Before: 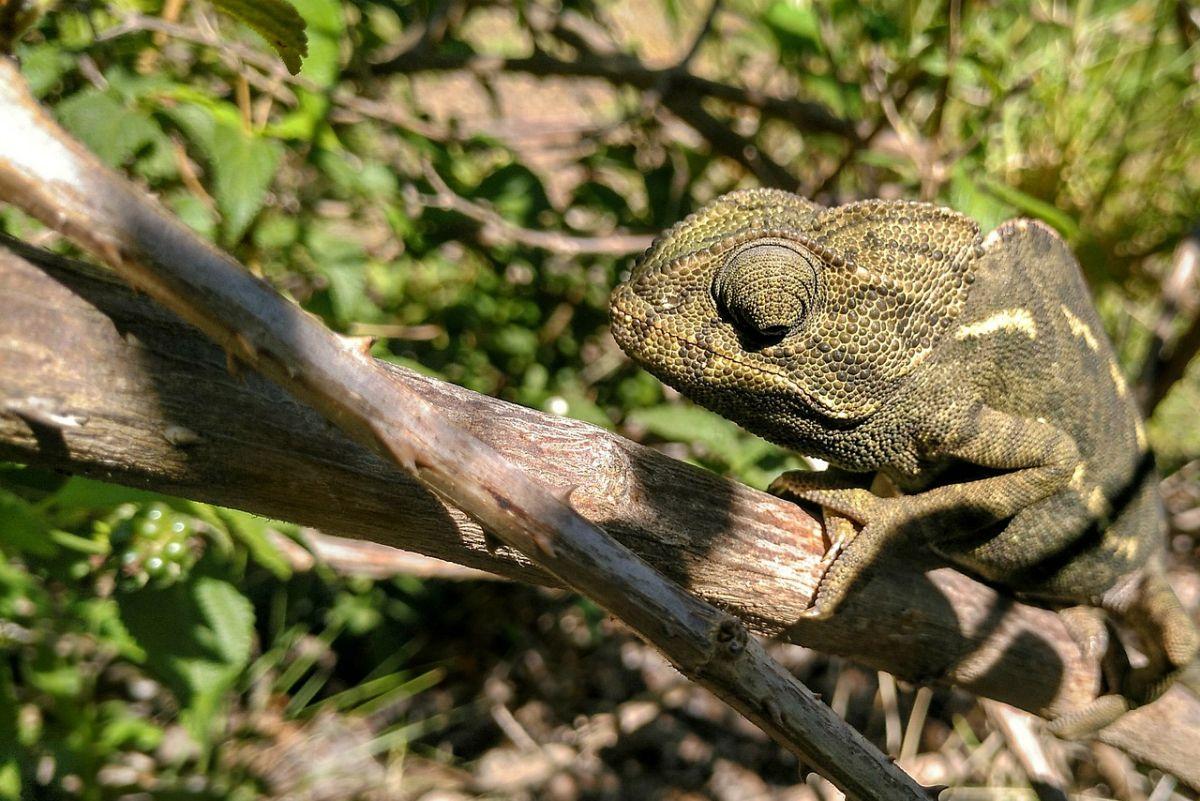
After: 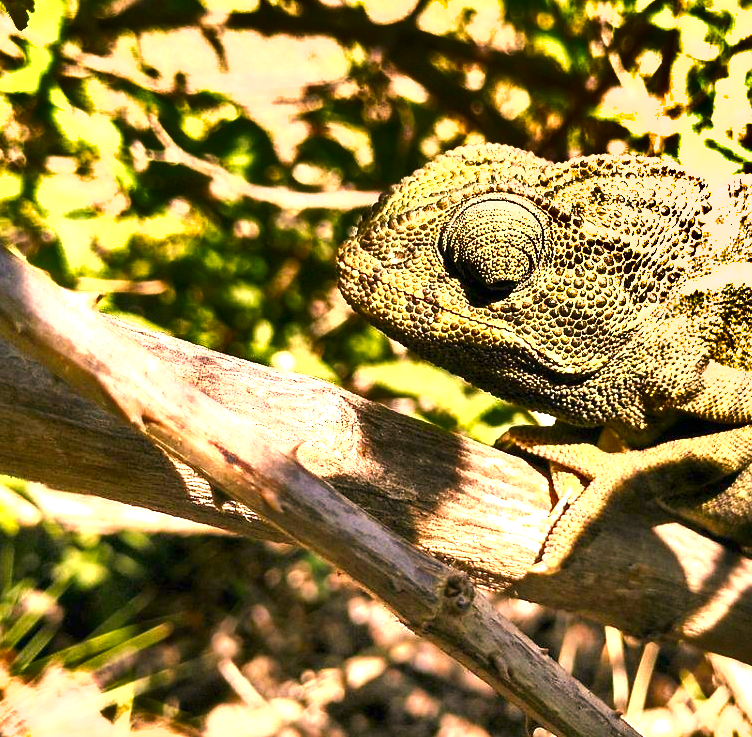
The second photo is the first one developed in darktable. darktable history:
color correction: highlights a* 21, highlights b* 19.28
shadows and highlights: shadows 19.11, highlights -83.4, highlights color adjustment 42.38%, soften with gaussian
crop and rotate: left 22.762%, top 5.631%, right 14.542%, bottom 2.352%
exposure: black level correction 0, exposure 1.739 EV, compensate highlight preservation false
